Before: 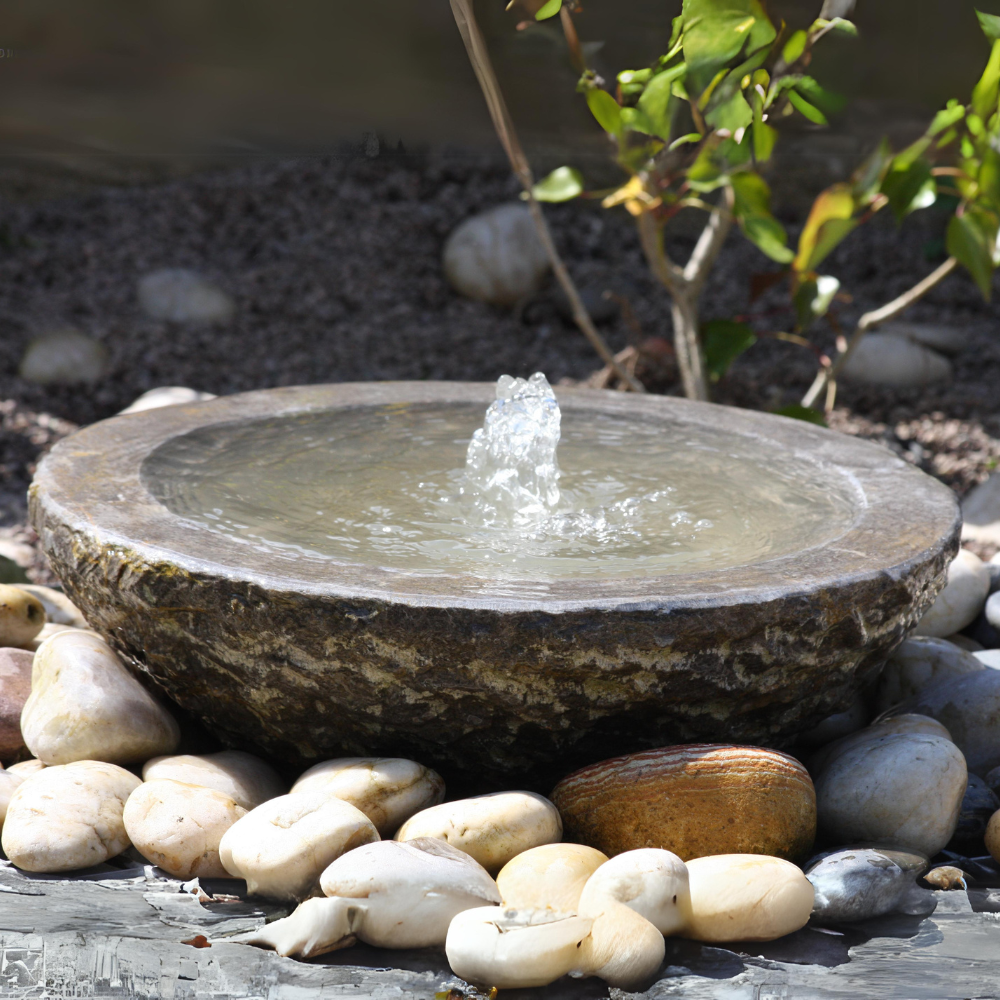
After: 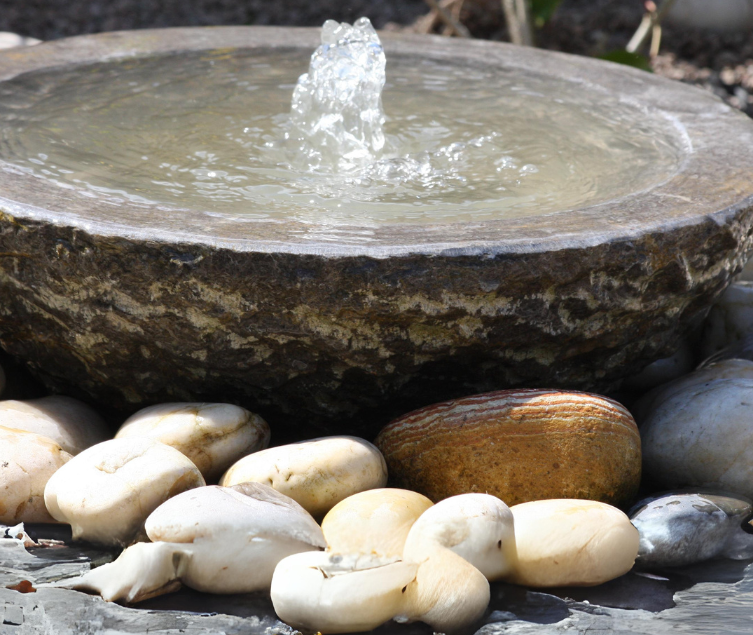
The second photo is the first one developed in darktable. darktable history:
crop and rotate: left 17.501%, top 35.554%, right 7.155%, bottom 0.913%
shadows and highlights: shadows 36.03, highlights -34.85, soften with gaussian
